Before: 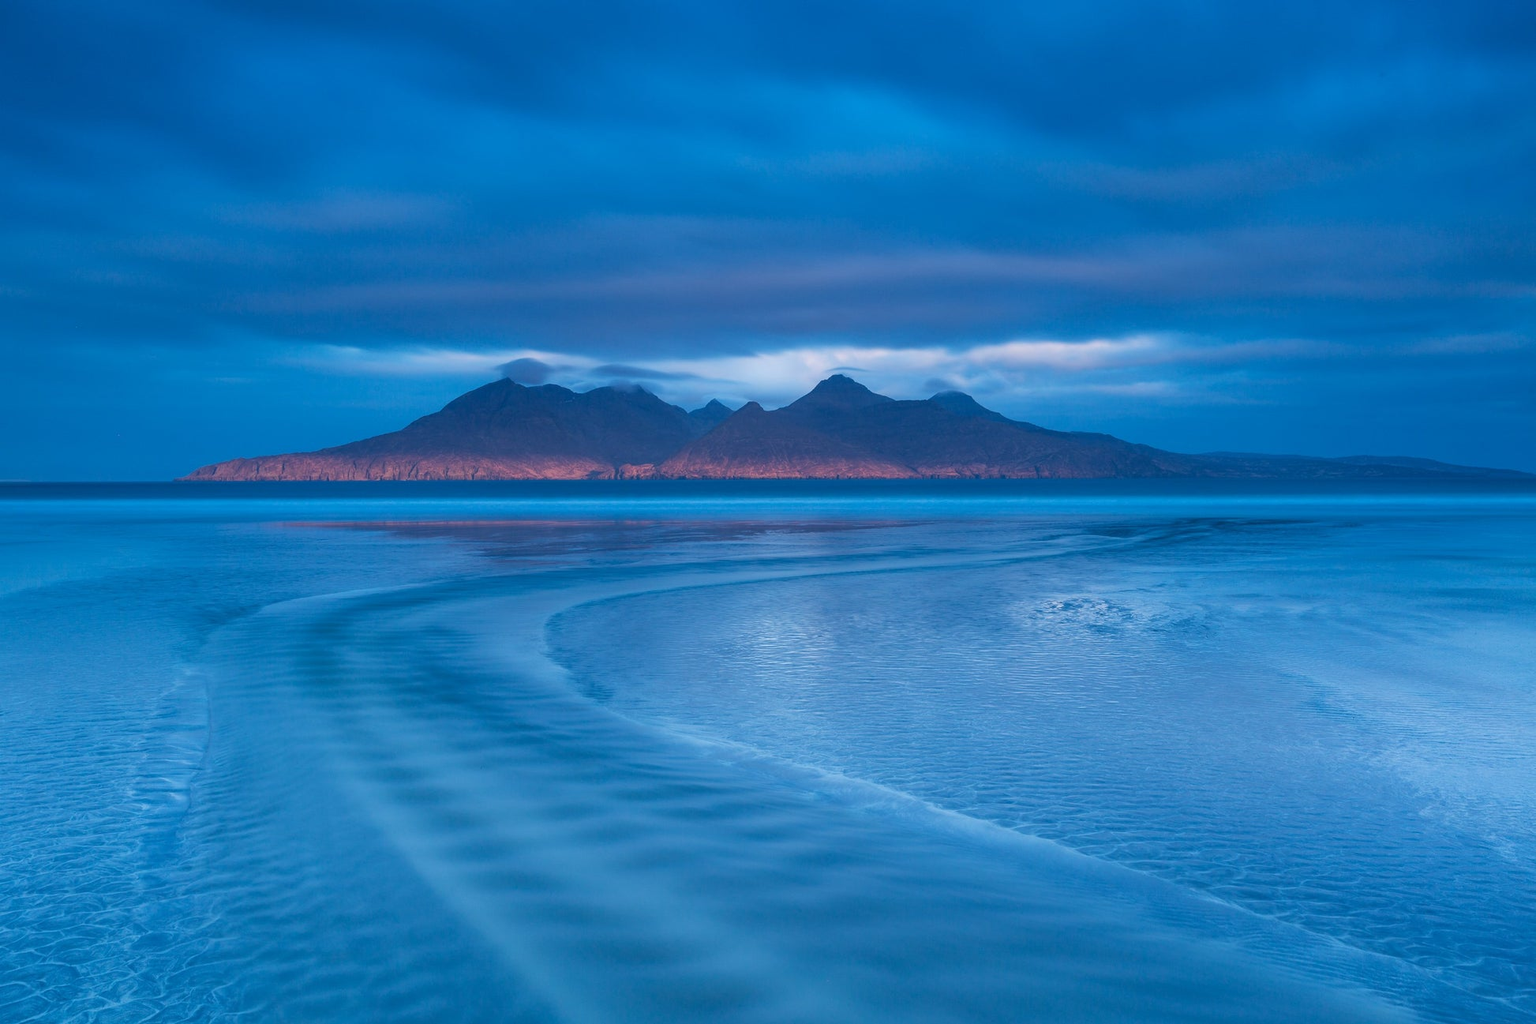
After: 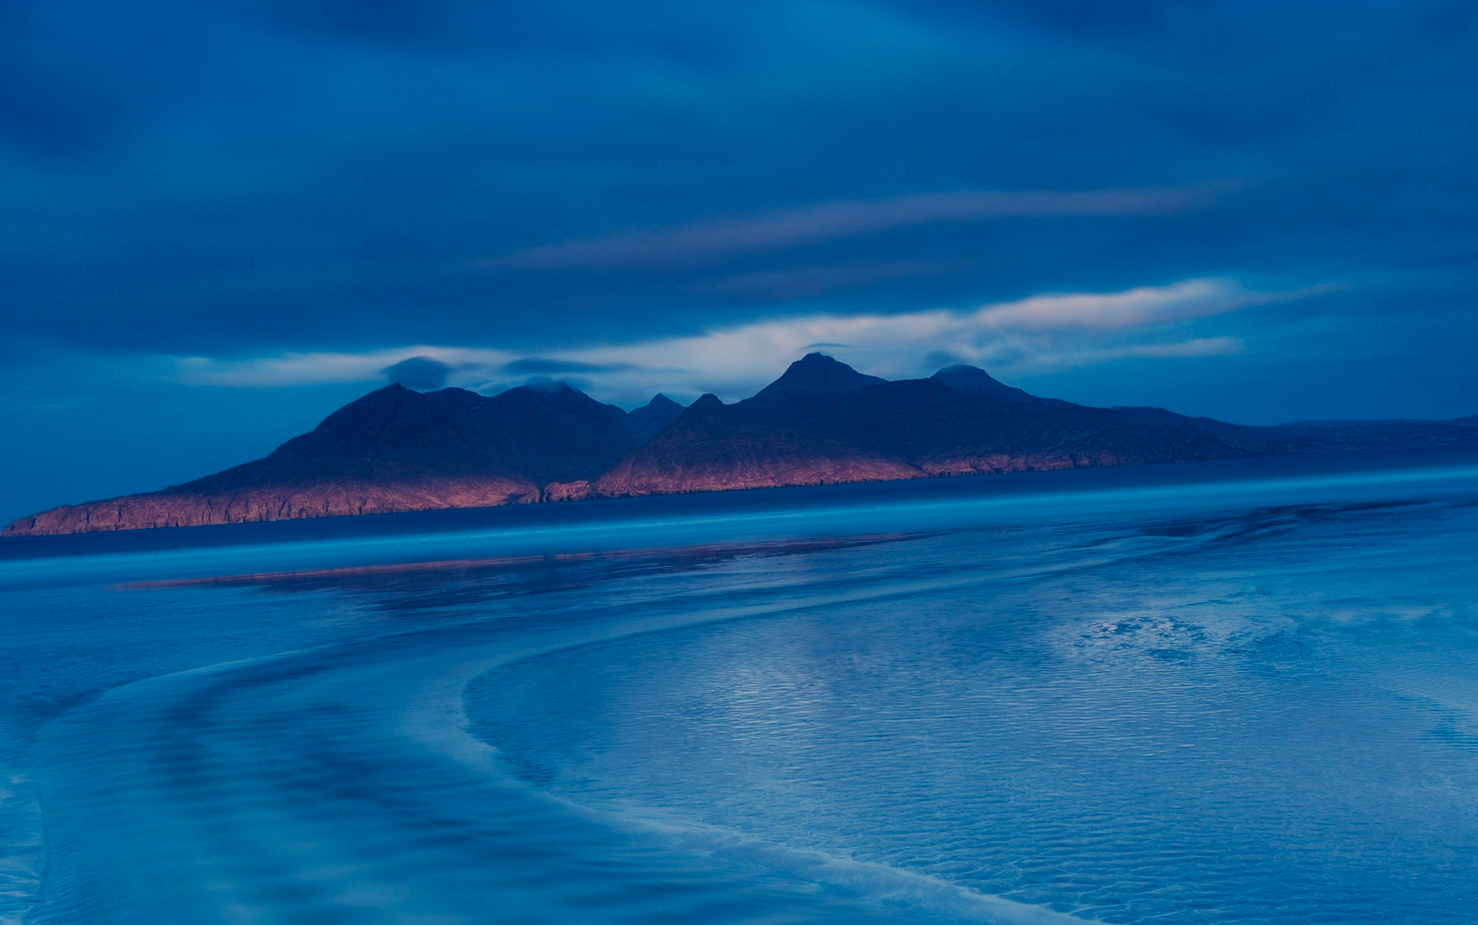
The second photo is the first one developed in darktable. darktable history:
rotate and perspective: rotation -3.52°, crop left 0.036, crop right 0.964, crop top 0.081, crop bottom 0.919
crop and rotate: left 10.77%, top 5.1%, right 10.41%, bottom 16.76%
filmic rgb: middle gray luminance 29%, black relative exposure -10.3 EV, white relative exposure 5.5 EV, threshold 6 EV, target black luminance 0%, hardness 3.95, latitude 2.04%, contrast 1.132, highlights saturation mix 5%, shadows ↔ highlights balance 15.11%, preserve chrominance no, color science v3 (2019), use custom middle-gray values true, iterations of high-quality reconstruction 0, enable highlight reconstruction true
